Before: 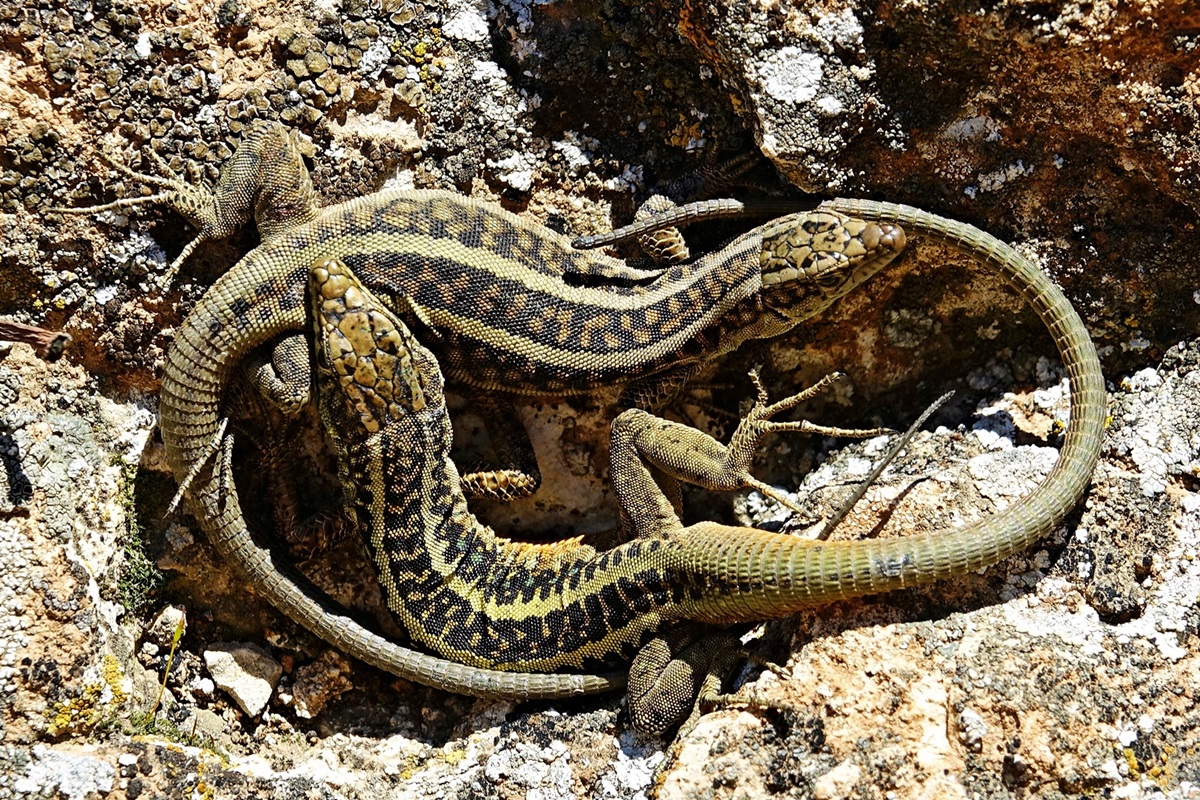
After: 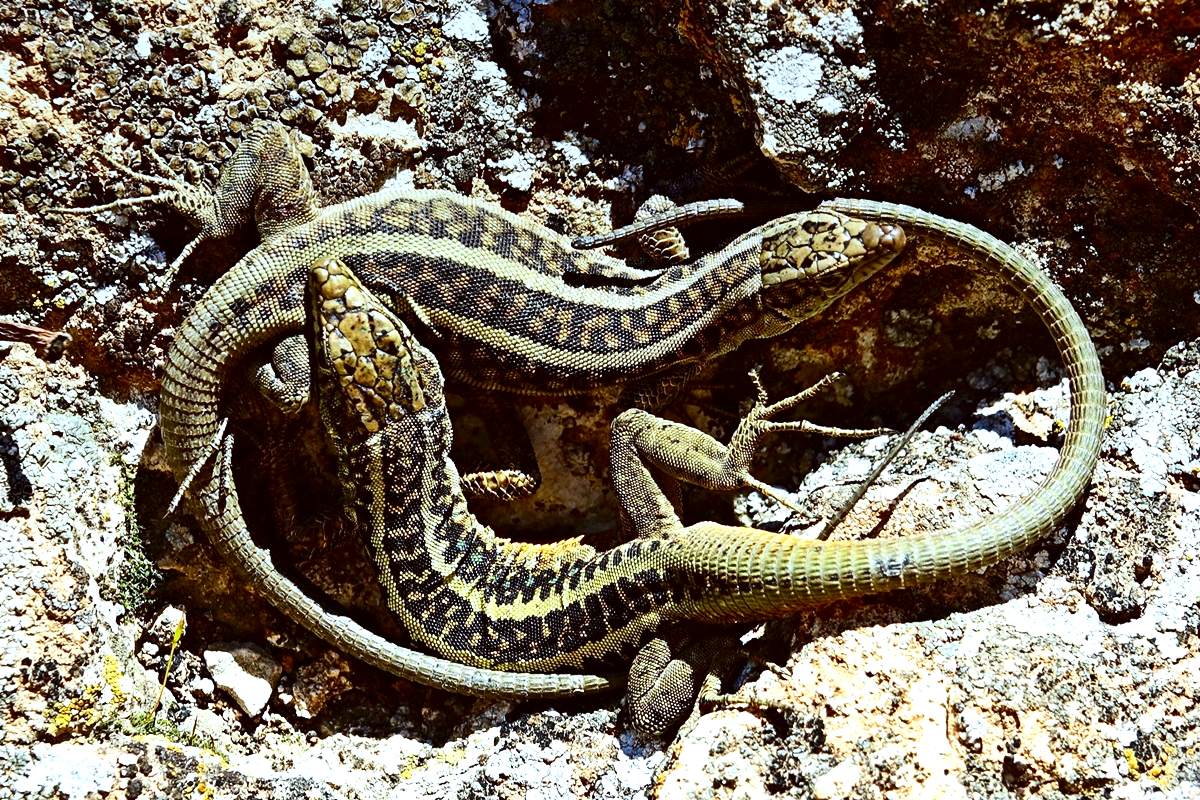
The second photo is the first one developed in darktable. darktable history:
white balance: red 0.954, blue 1.079
exposure: black level correction 0, exposure 0.7 EV, compensate exposure bias true, compensate highlight preservation false
color correction: highlights a* -4.98, highlights b* -3.76, shadows a* 3.83, shadows b* 4.08
graduated density: on, module defaults
contrast brightness saturation: contrast 0.2, brightness -0.11, saturation 0.1
